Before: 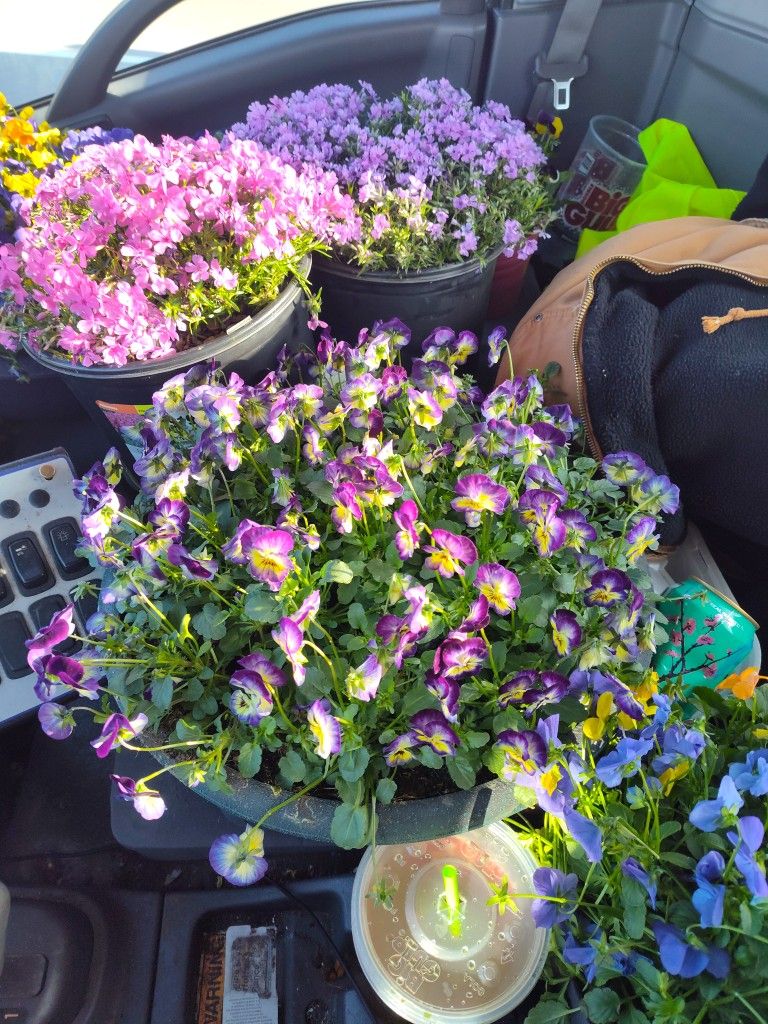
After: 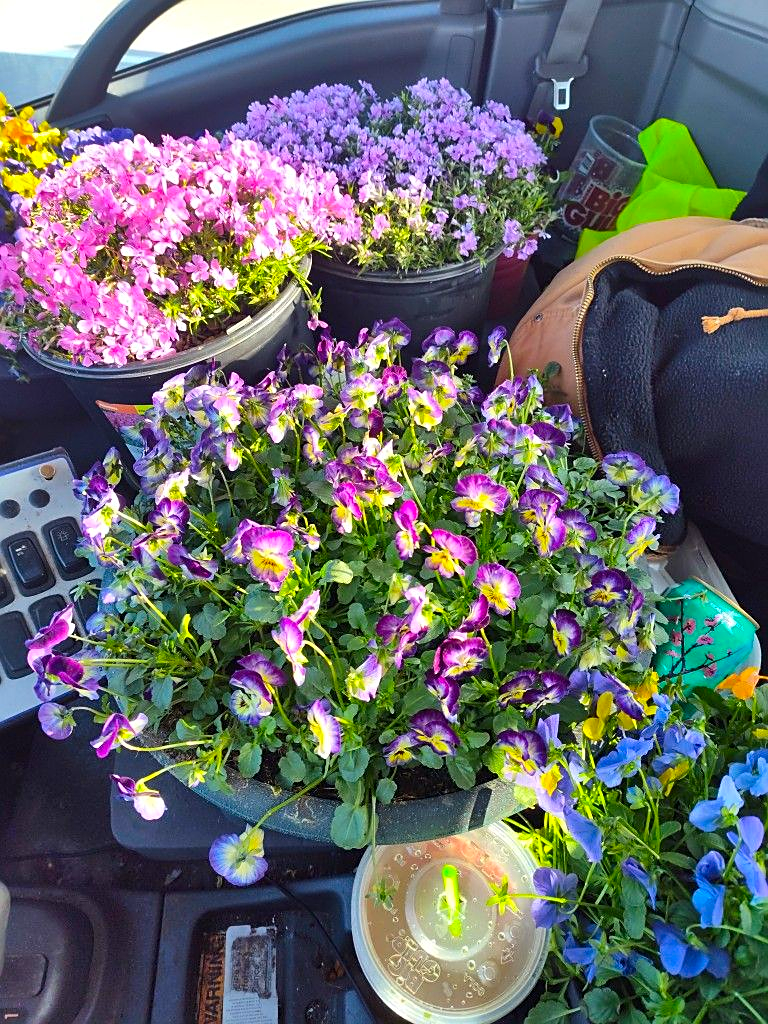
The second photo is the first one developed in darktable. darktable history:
contrast brightness saturation: contrast 0.092, saturation 0.269
shadows and highlights: soften with gaussian
sharpen: on, module defaults
